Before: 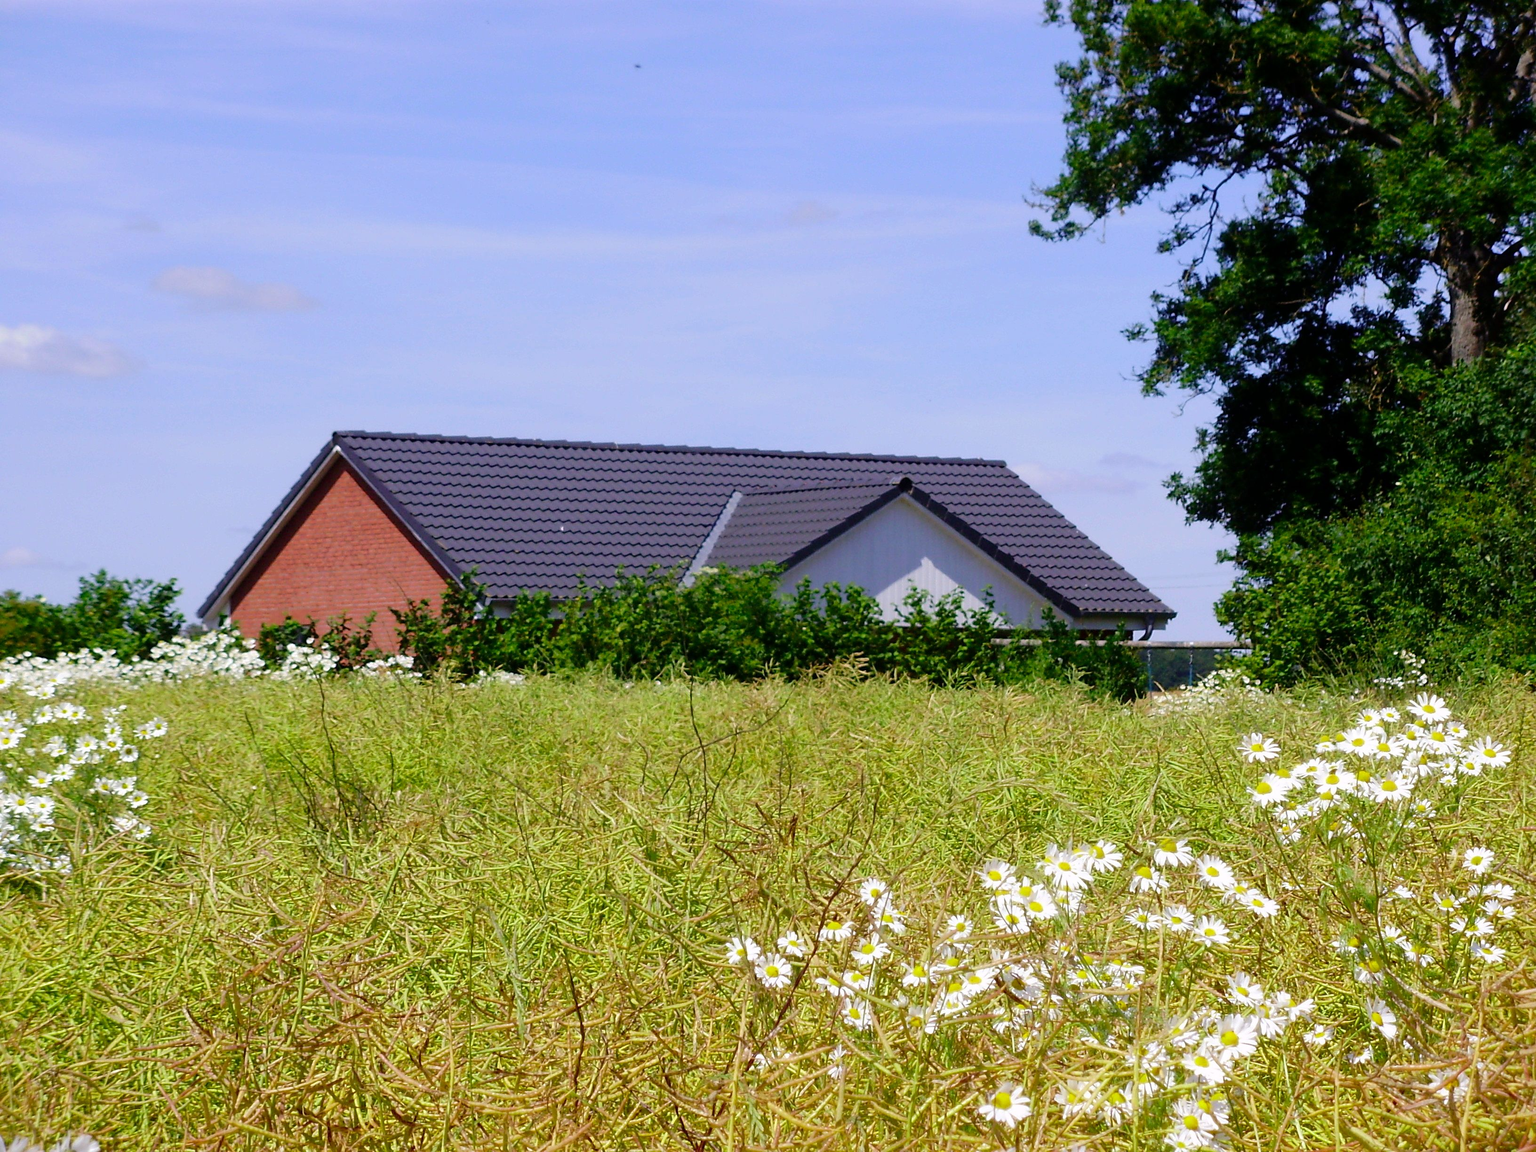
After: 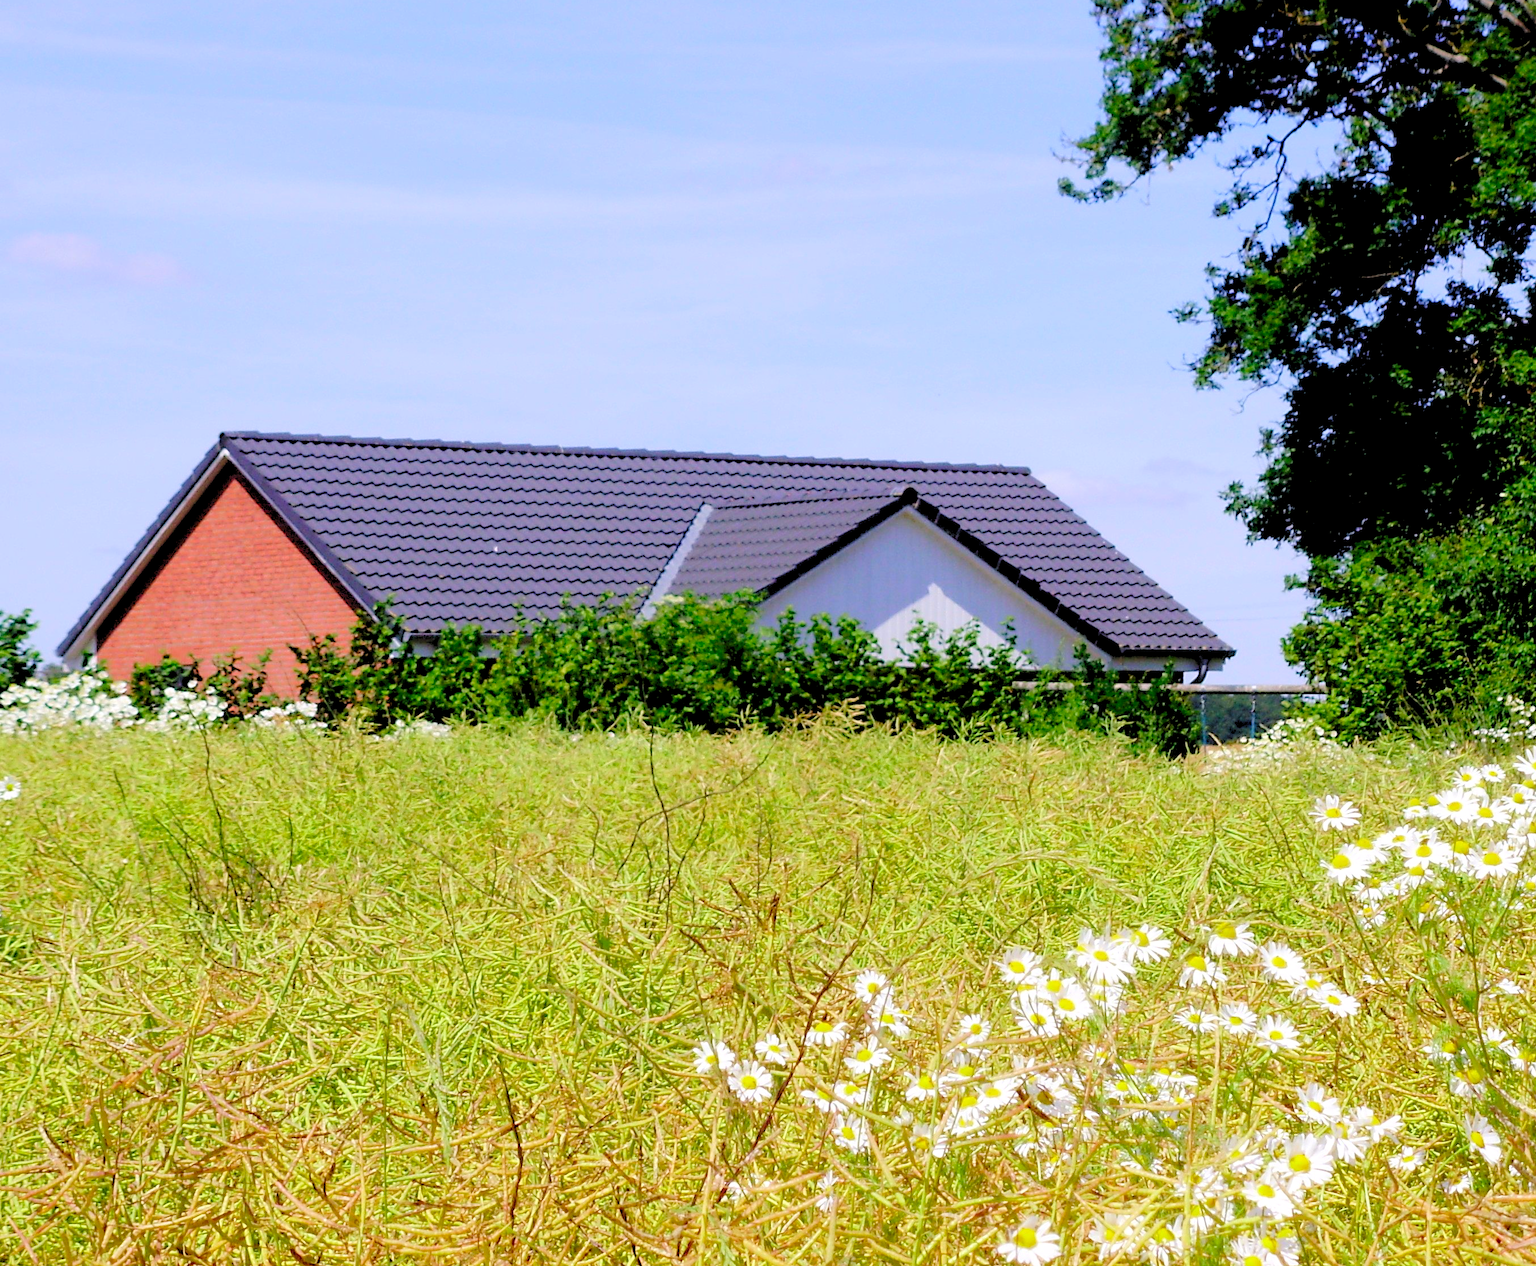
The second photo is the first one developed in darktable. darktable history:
crop: left 9.811%, top 6.347%, right 7.162%, bottom 2.34%
levels: levels [0.093, 0.434, 0.988]
